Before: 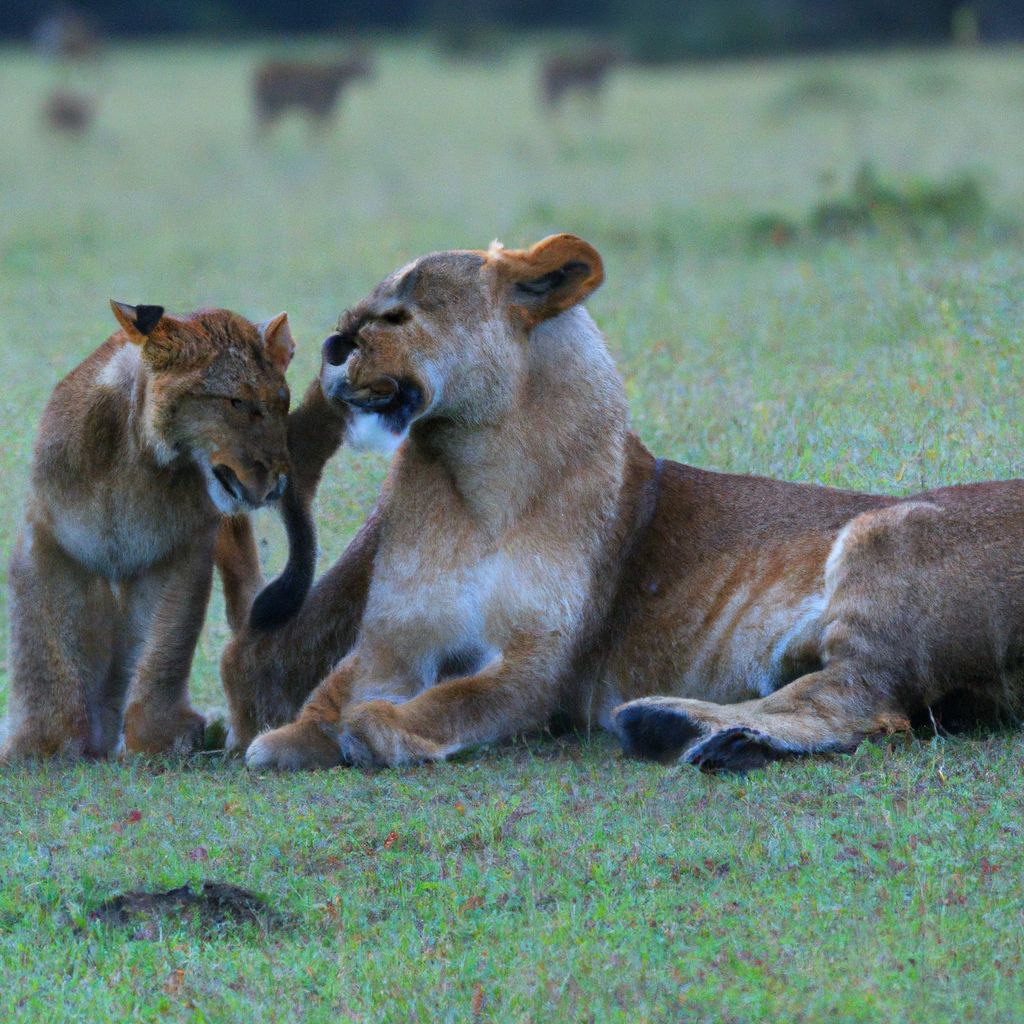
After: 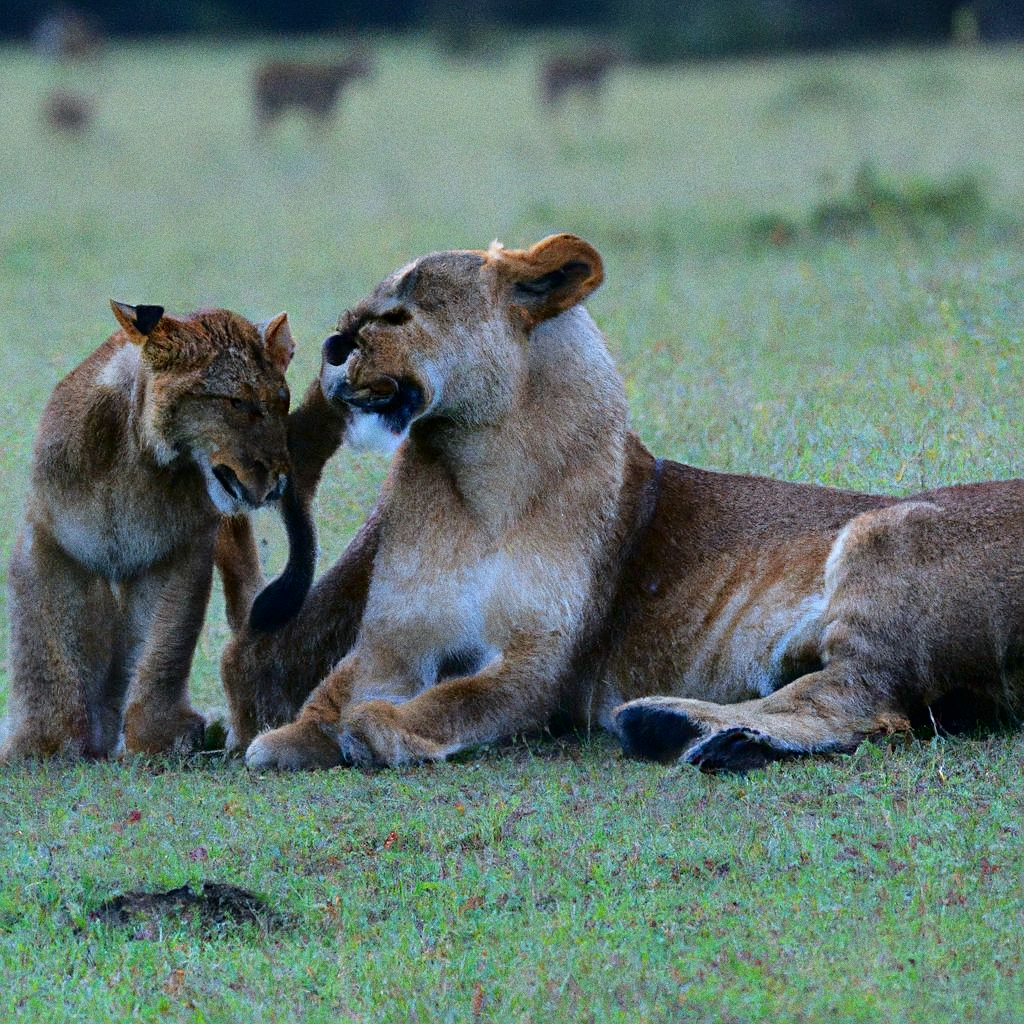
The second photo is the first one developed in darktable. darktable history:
fill light: exposure -2 EV, width 8.6
sharpen: on, module defaults
shadows and highlights: shadows 25, highlights -25
grain: coarseness 8.68 ISO, strength 31.94%
